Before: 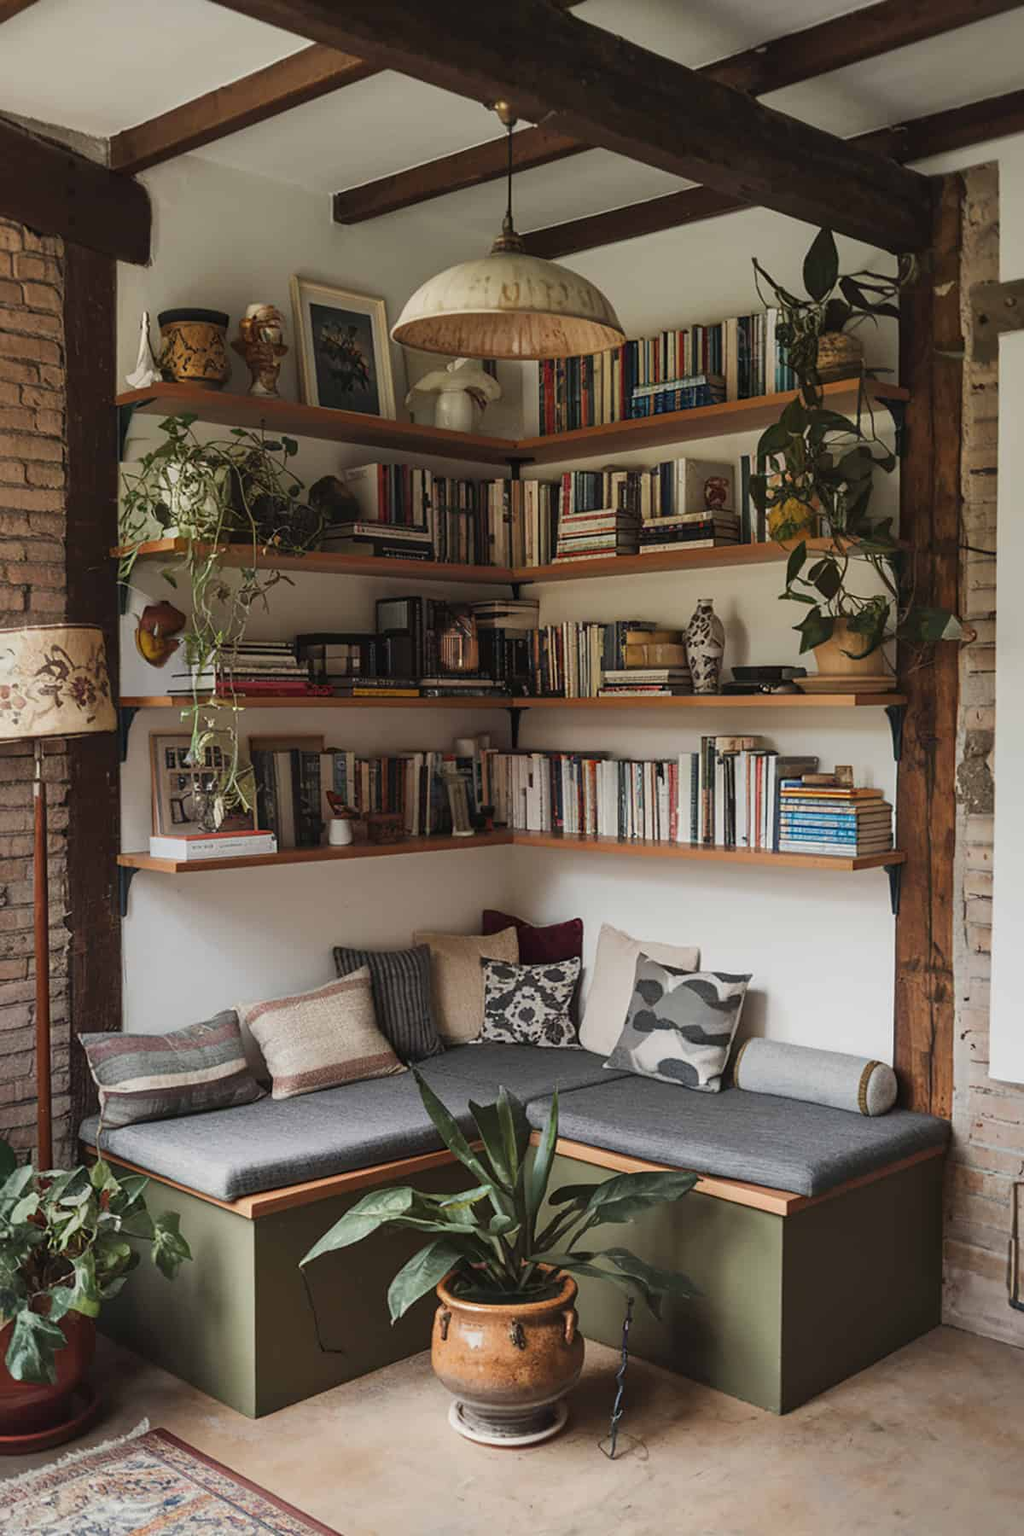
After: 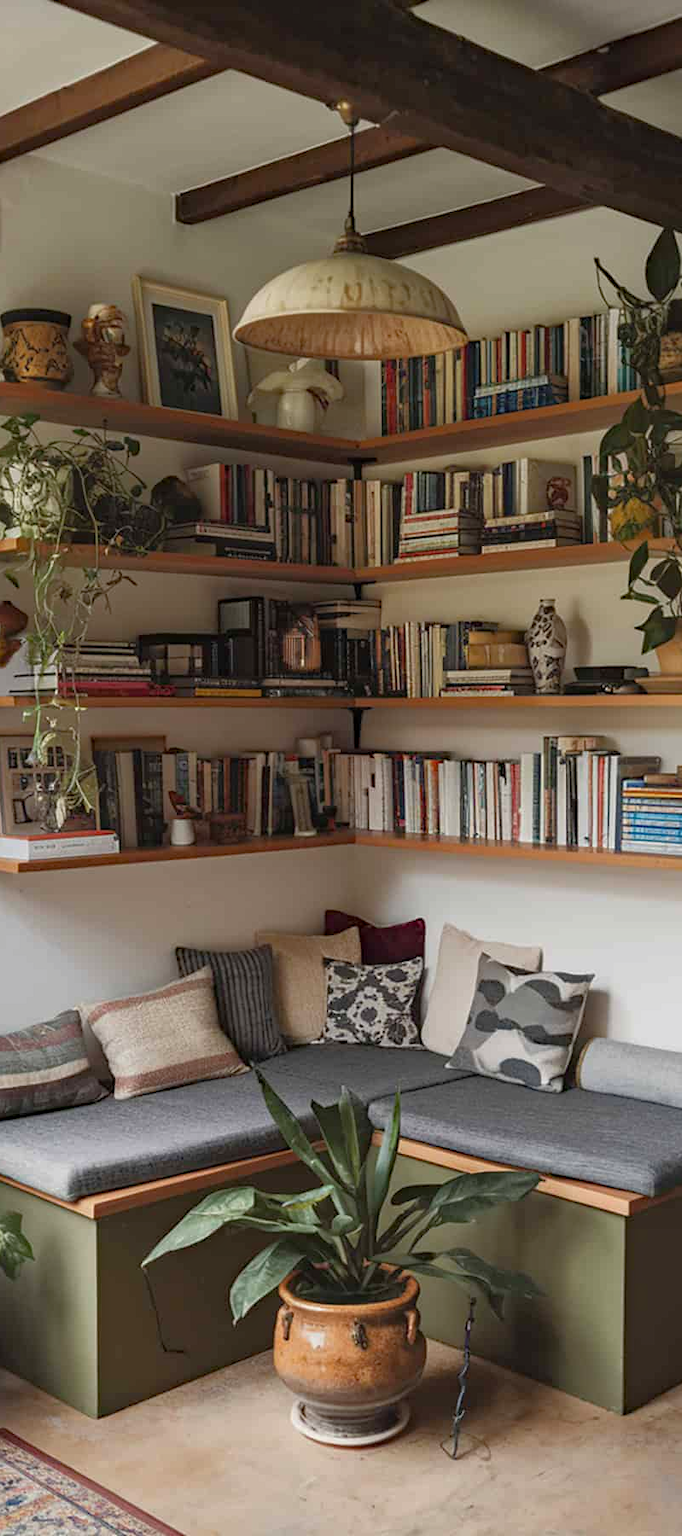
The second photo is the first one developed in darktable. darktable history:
rgb curve: curves: ch0 [(0, 0) (0.053, 0.068) (0.122, 0.128) (1, 1)]
crop and rotate: left 15.446%, right 17.836%
haze removal: compatibility mode true, adaptive false
